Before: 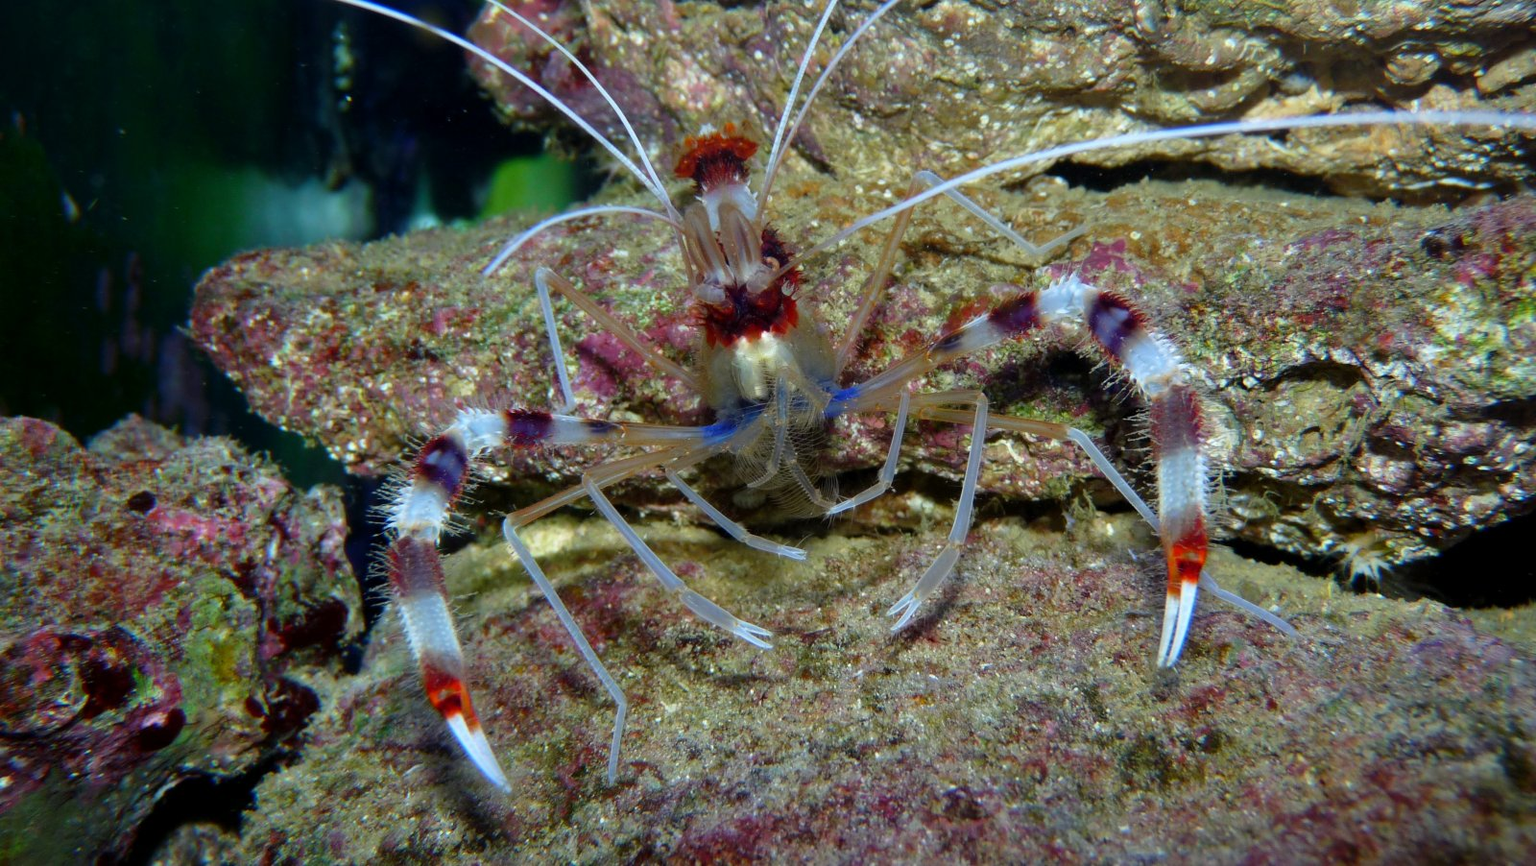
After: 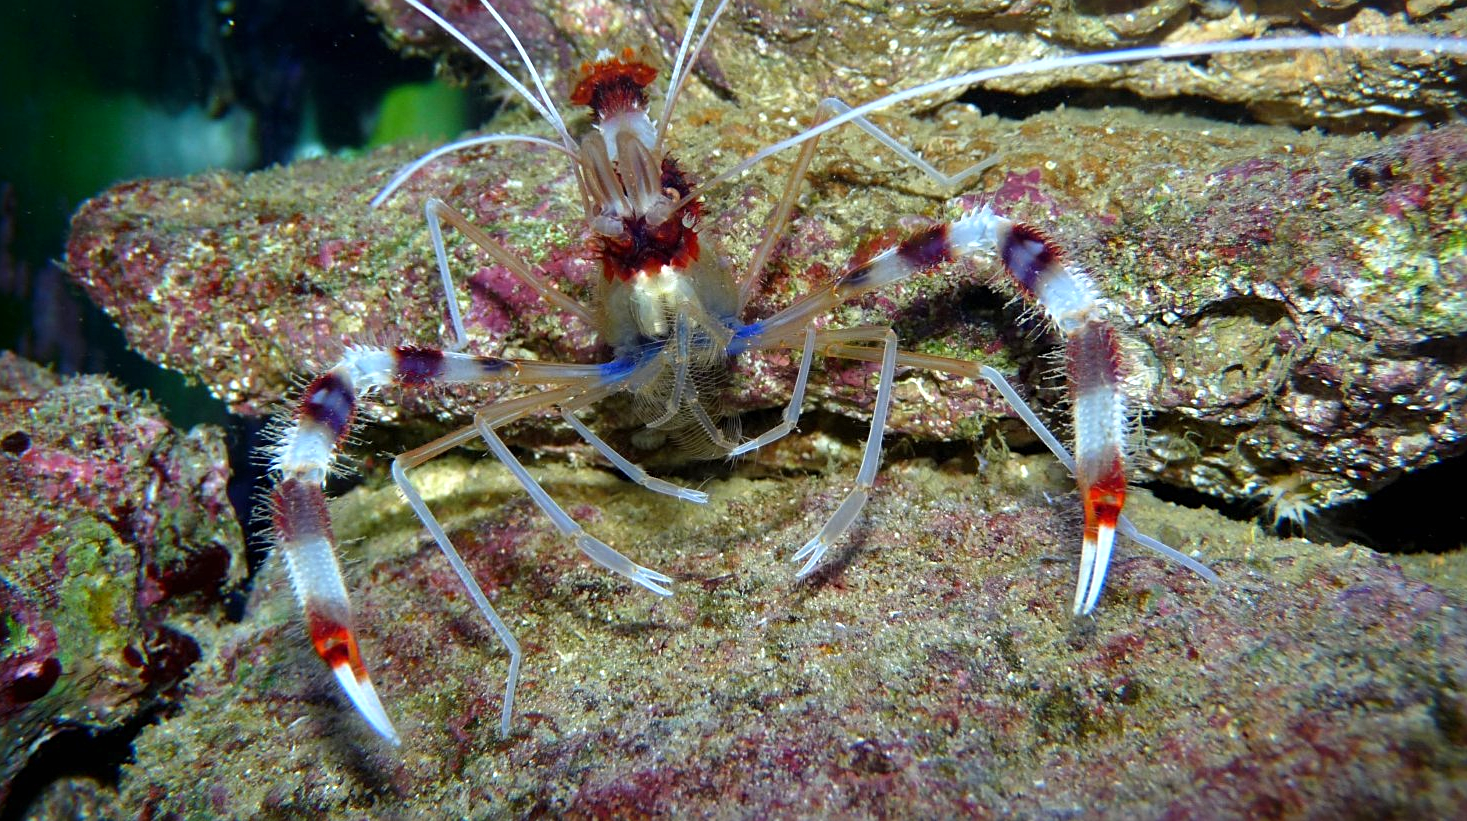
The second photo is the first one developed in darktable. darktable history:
exposure: black level correction 0, exposure 0.392 EV, compensate highlight preservation false
shadows and highlights: shadows -25.79, highlights 48.58, soften with gaussian
sharpen: radius 2.136, amount 0.383, threshold 0.045
crop and rotate: left 8.252%, top 8.883%
